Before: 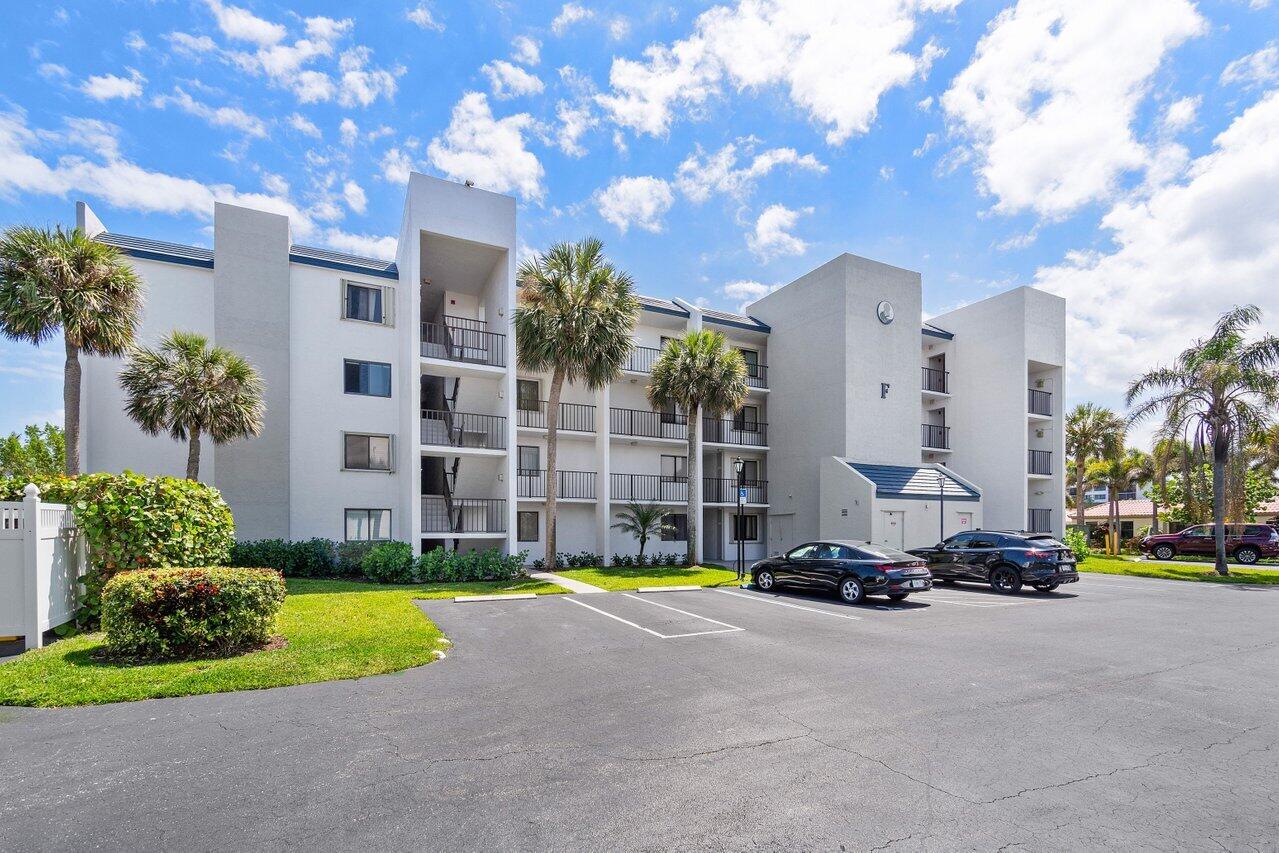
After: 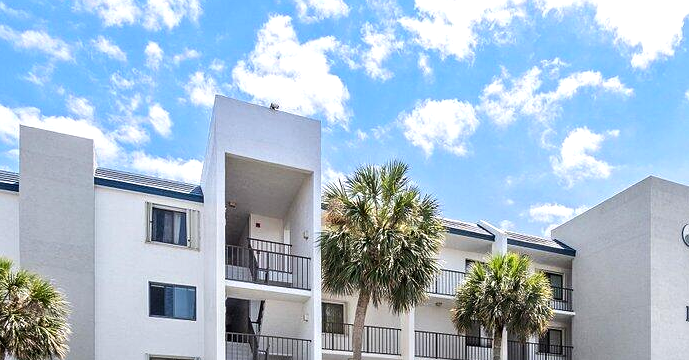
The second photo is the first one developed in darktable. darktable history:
tone equalizer: -8 EV -0.417 EV, -7 EV -0.389 EV, -6 EV -0.333 EV, -5 EV -0.222 EV, -3 EV 0.222 EV, -2 EV 0.333 EV, -1 EV 0.389 EV, +0 EV 0.417 EV, edges refinement/feathering 500, mask exposure compensation -1.57 EV, preserve details no
sharpen: amount 0.2
crop: left 15.306%, top 9.065%, right 30.789%, bottom 48.638%
